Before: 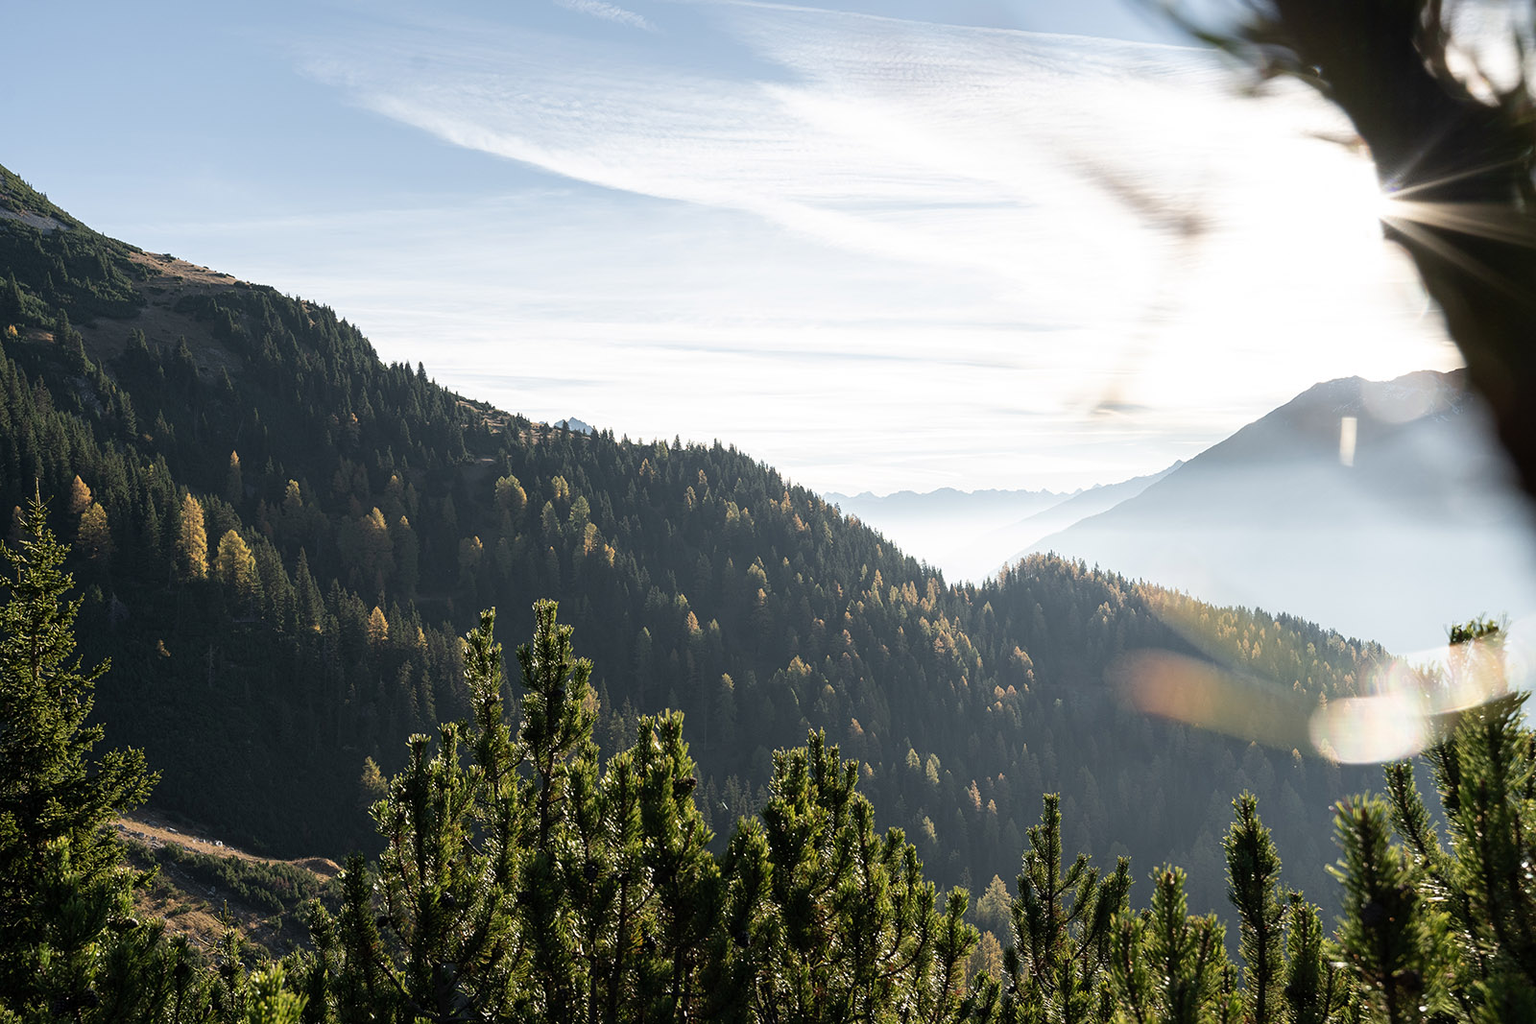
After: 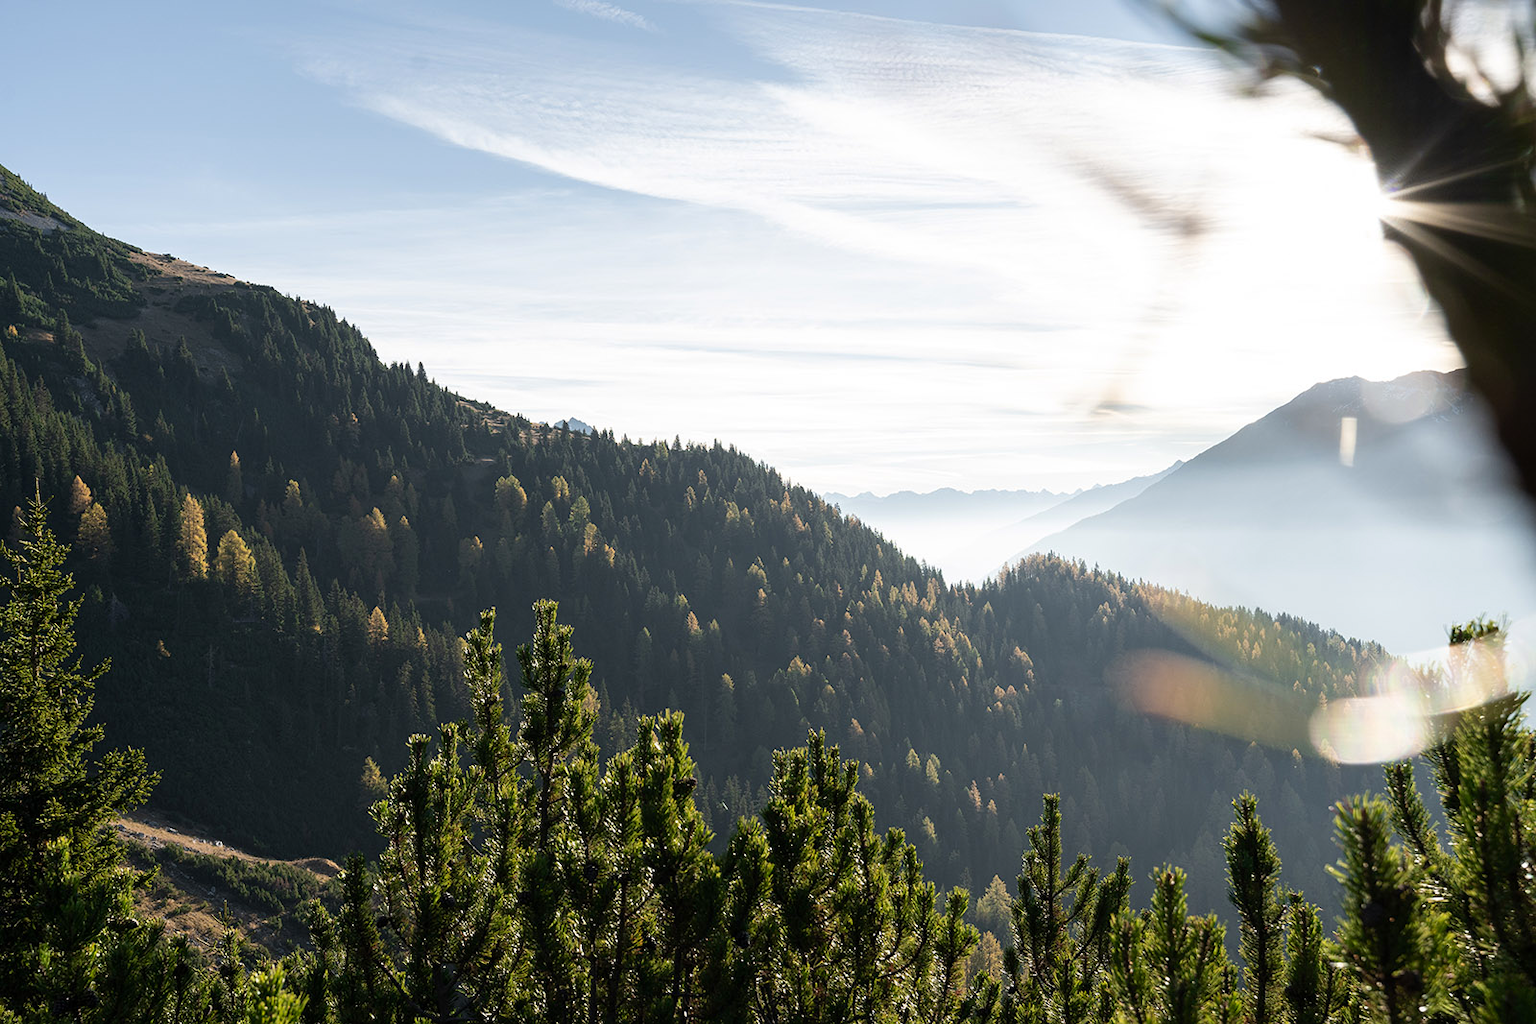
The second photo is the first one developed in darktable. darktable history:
color zones: curves: ch1 [(0, 0.679) (0.143, 0.647) (0.286, 0.261) (0.378, -0.011) (0.571, 0.396) (0.714, 0.399) (0.857, 0.406) (1, 0.679)], mix -130.37%
